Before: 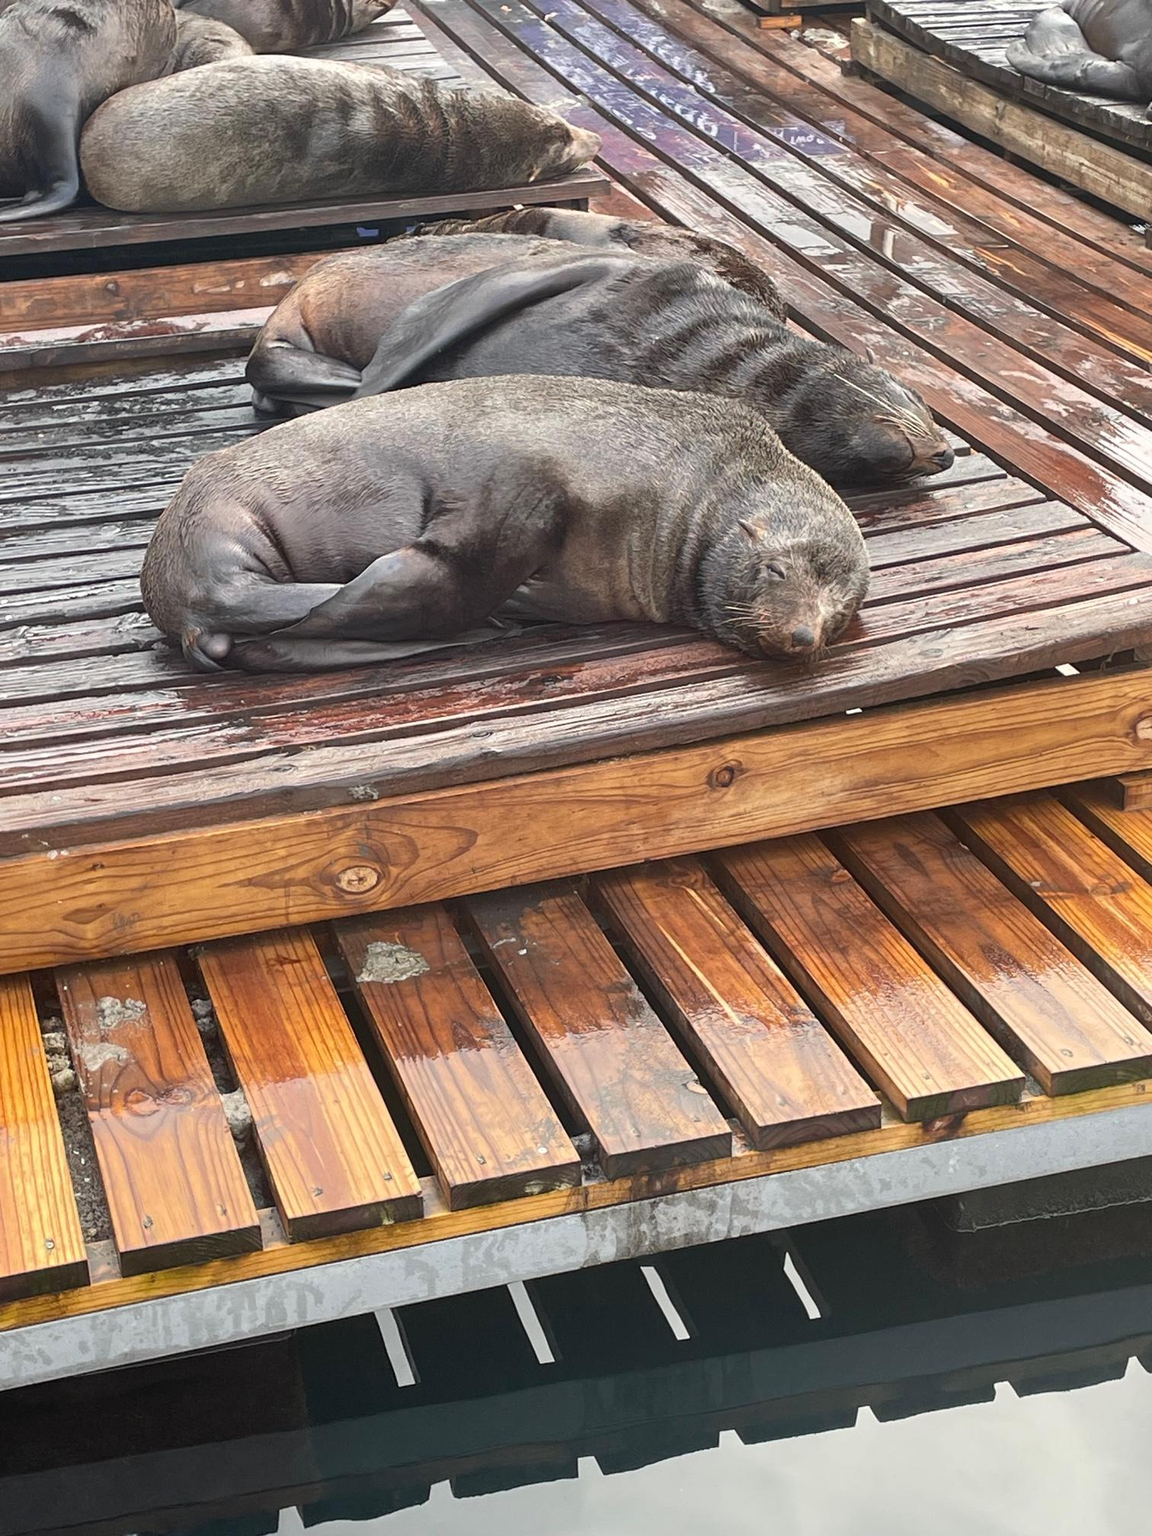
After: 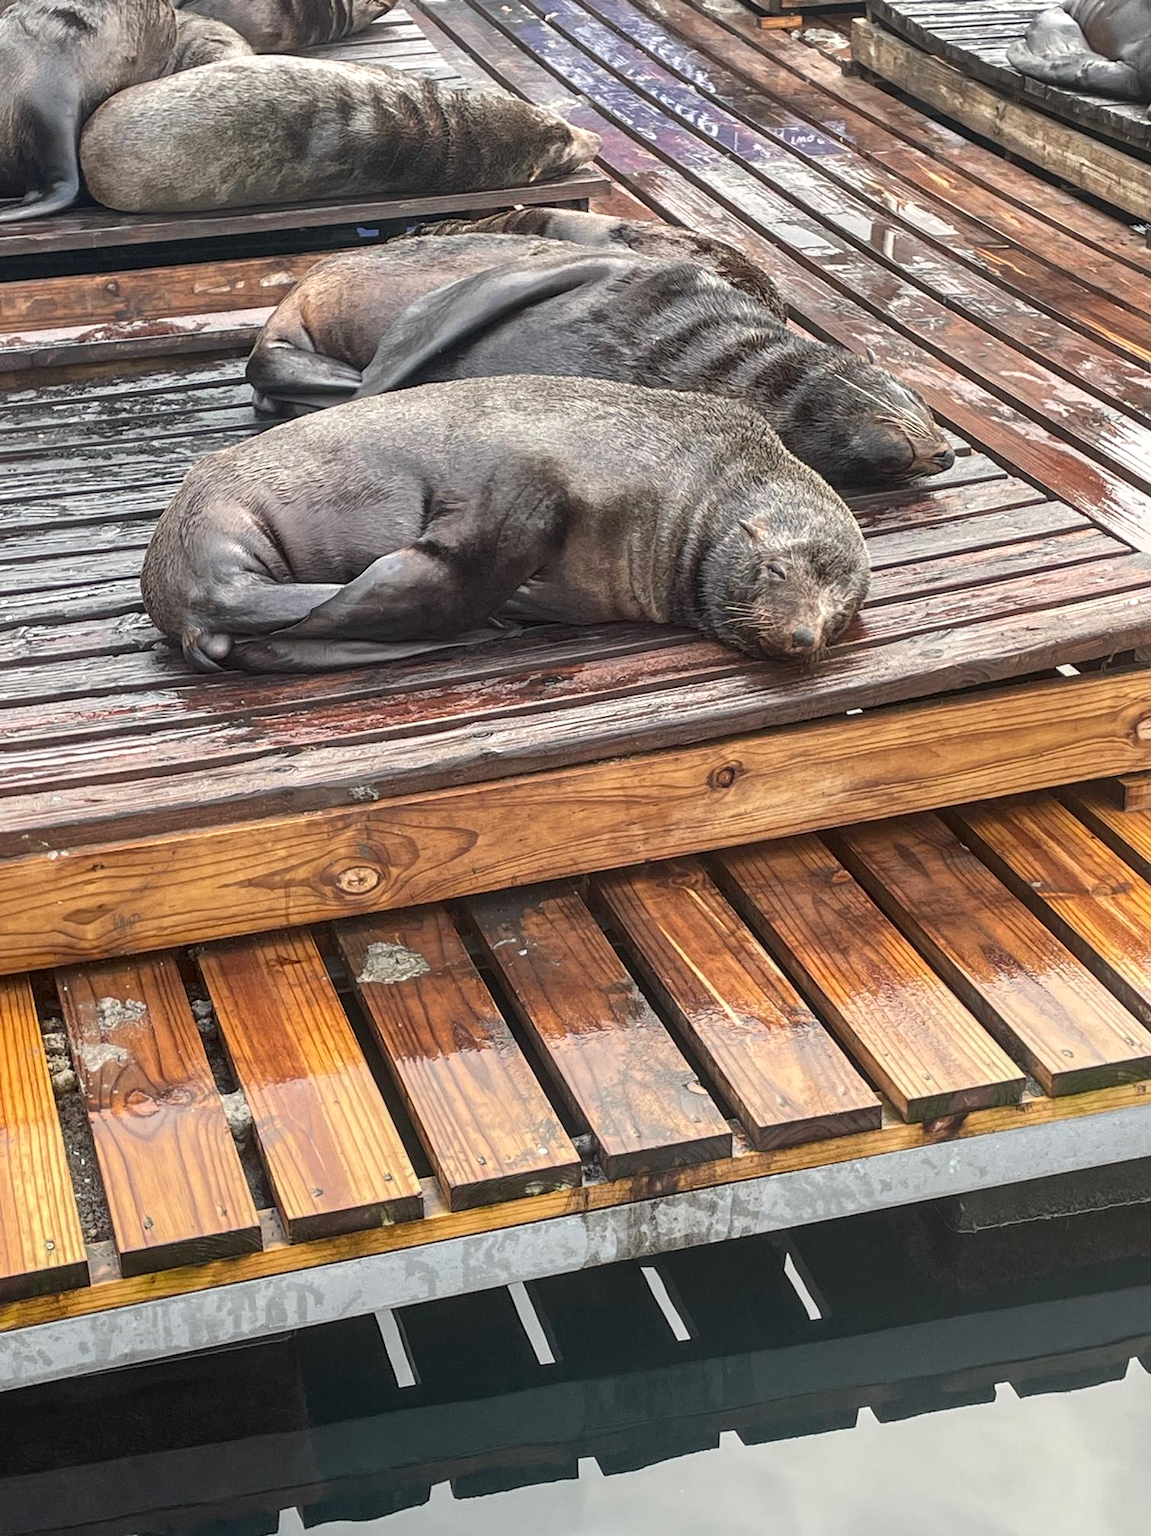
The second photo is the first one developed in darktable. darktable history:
local contrast: detail 130%
base curve: preserve colors none
